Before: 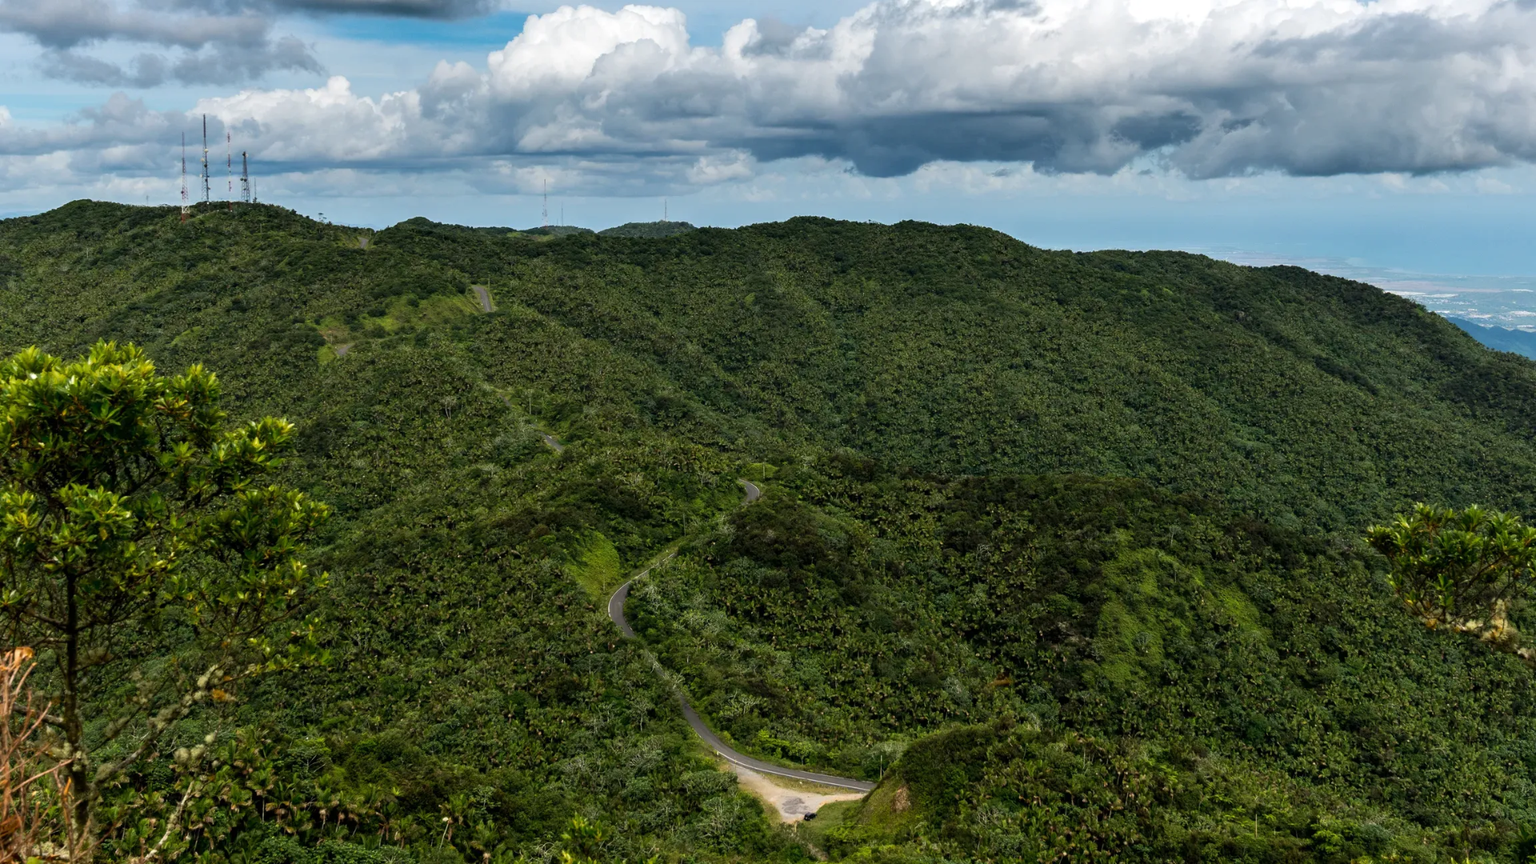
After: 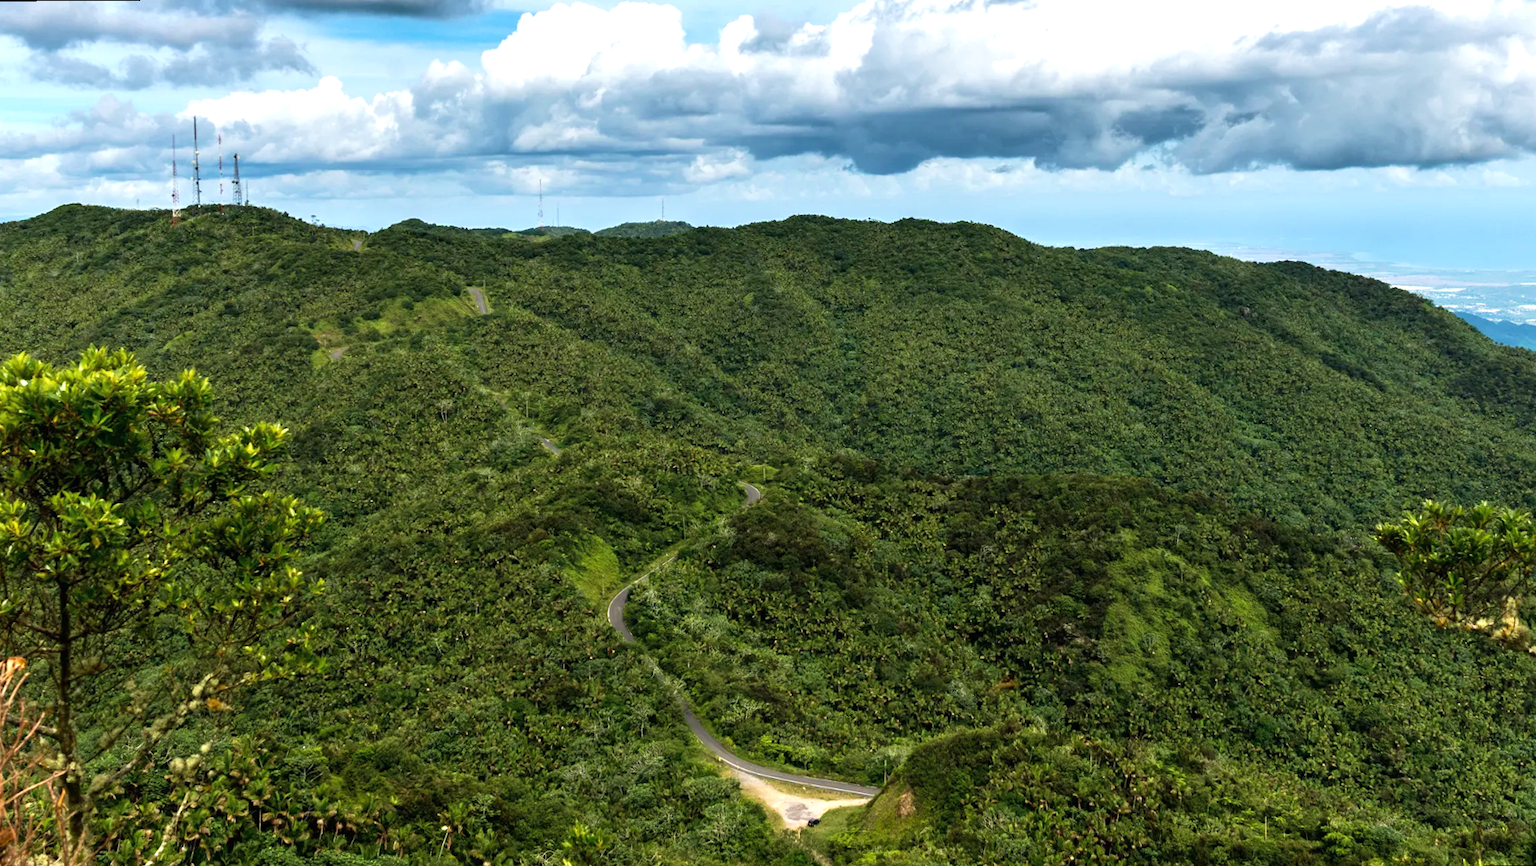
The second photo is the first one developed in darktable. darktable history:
color correction: highlights a* -0.182, highlights b* -0.124
exposure: black level correction 0, exposure 0.7 EV, compensate exposure bias true, compensate highlight preservation false
velvia: on, module defaults
rotate and perspective: rotation -0.45°, automatic cropping original format, crop left 0.008, crop right 0.992, crop top 0.012, crop bottom 0.988
